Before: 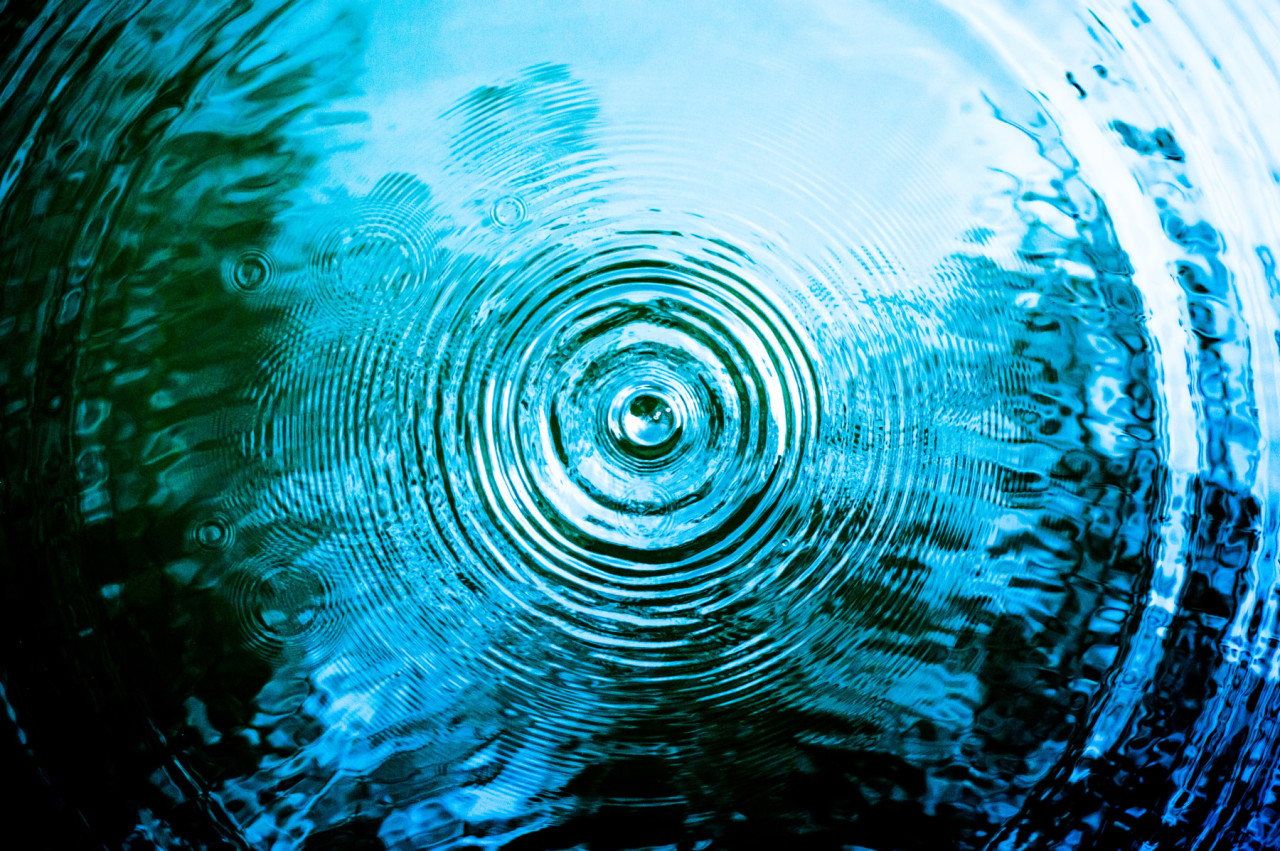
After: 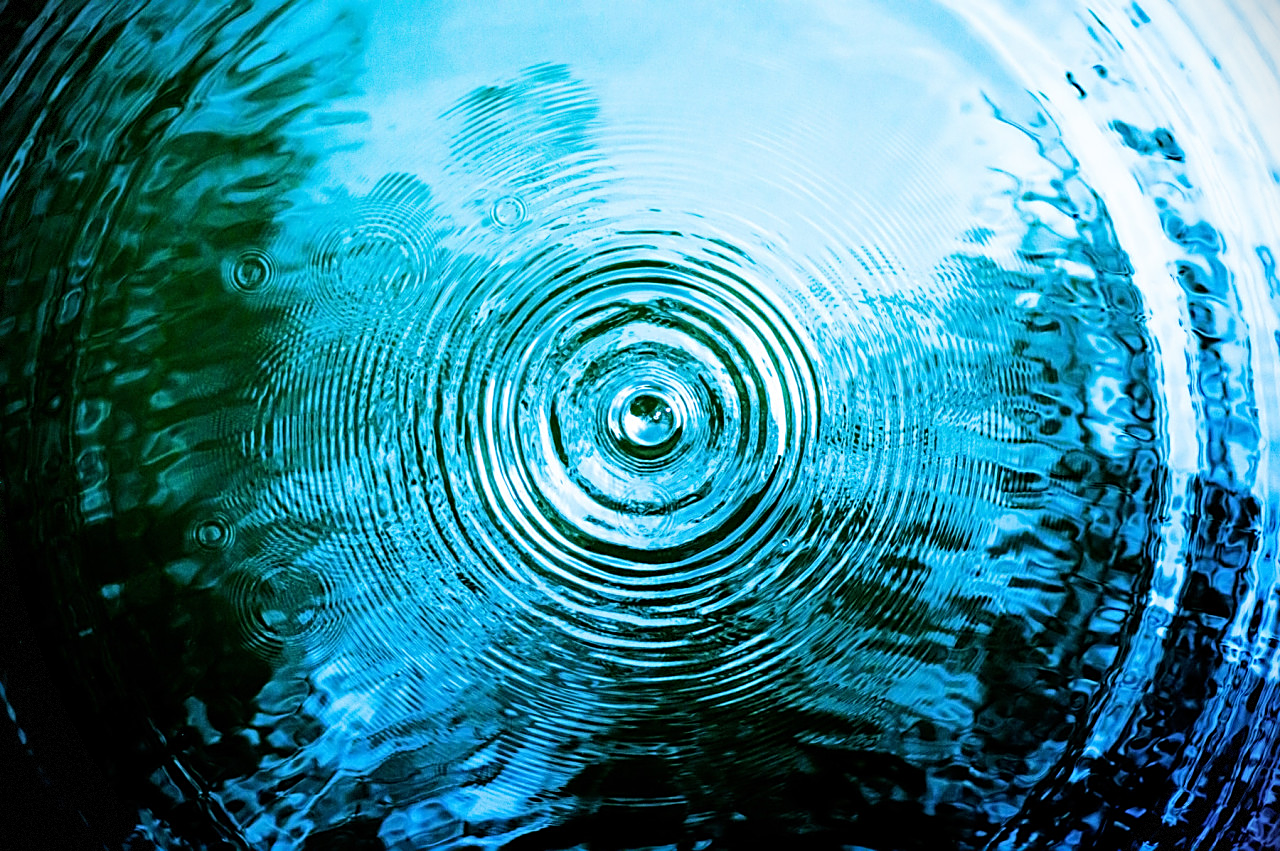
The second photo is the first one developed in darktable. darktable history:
vignetting: fall-off start 100.11%, brightness -0.821, dithering 8-bit output
sharpen: on, module defaults
